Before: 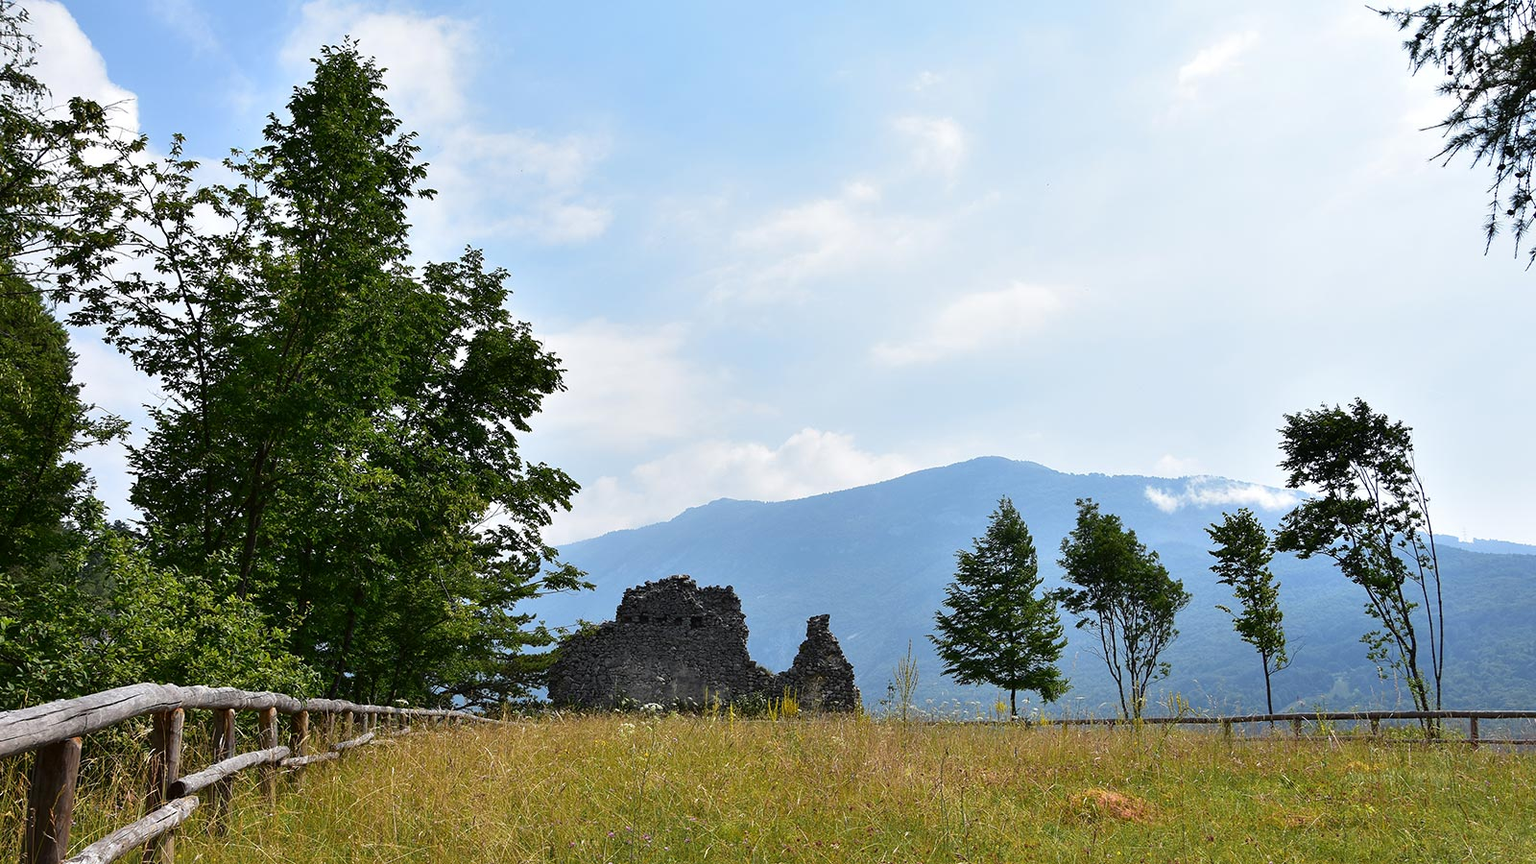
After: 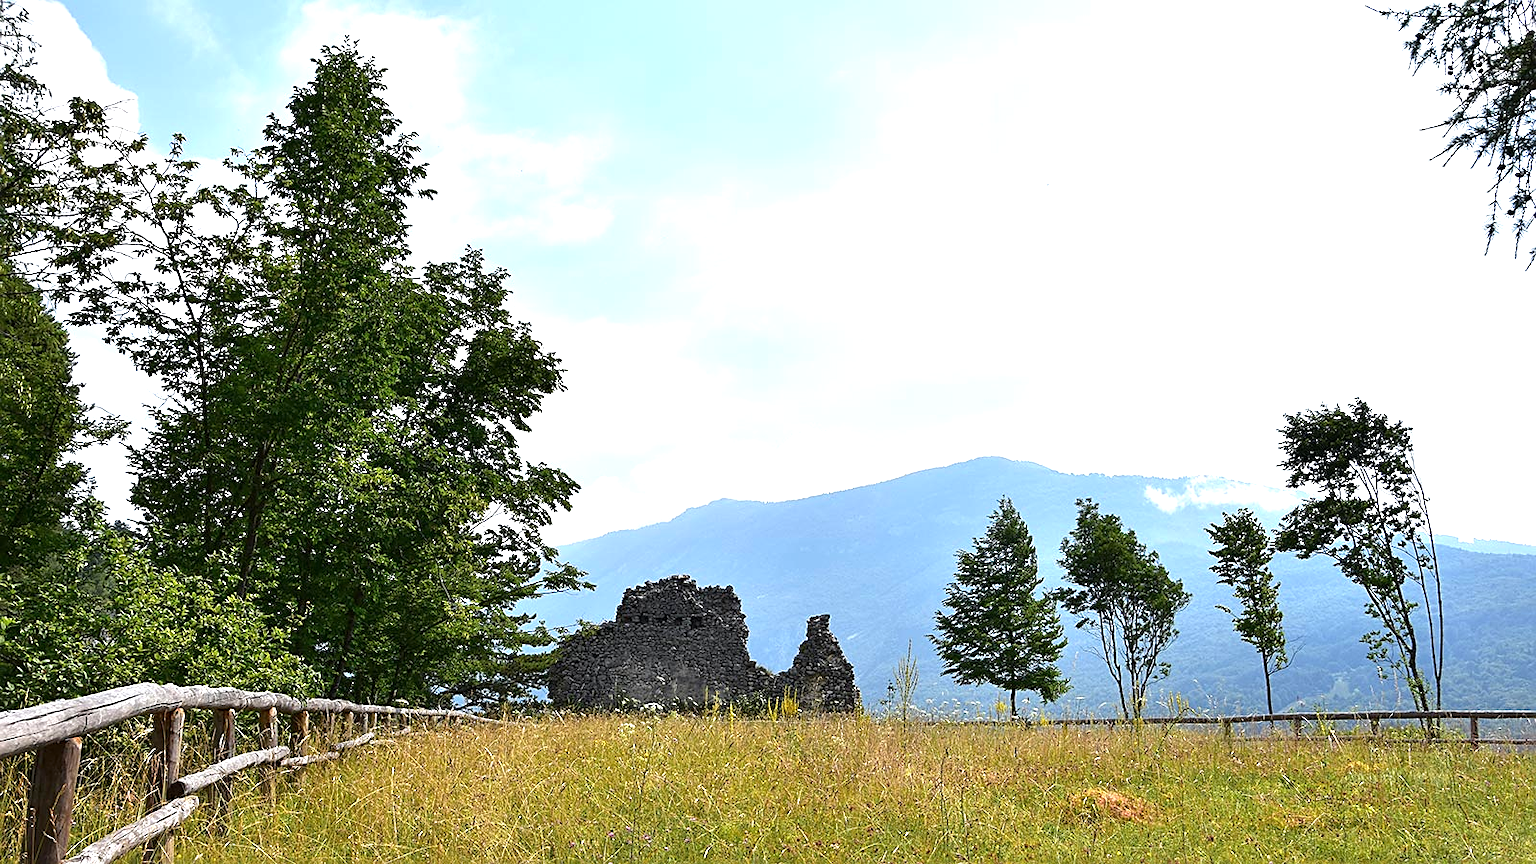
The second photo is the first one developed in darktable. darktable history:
exposure: black level correction 0, exposure 0.696 EV, compensate exposure bias true, compensate highlight preservation false
sharpen: on, module defaults
